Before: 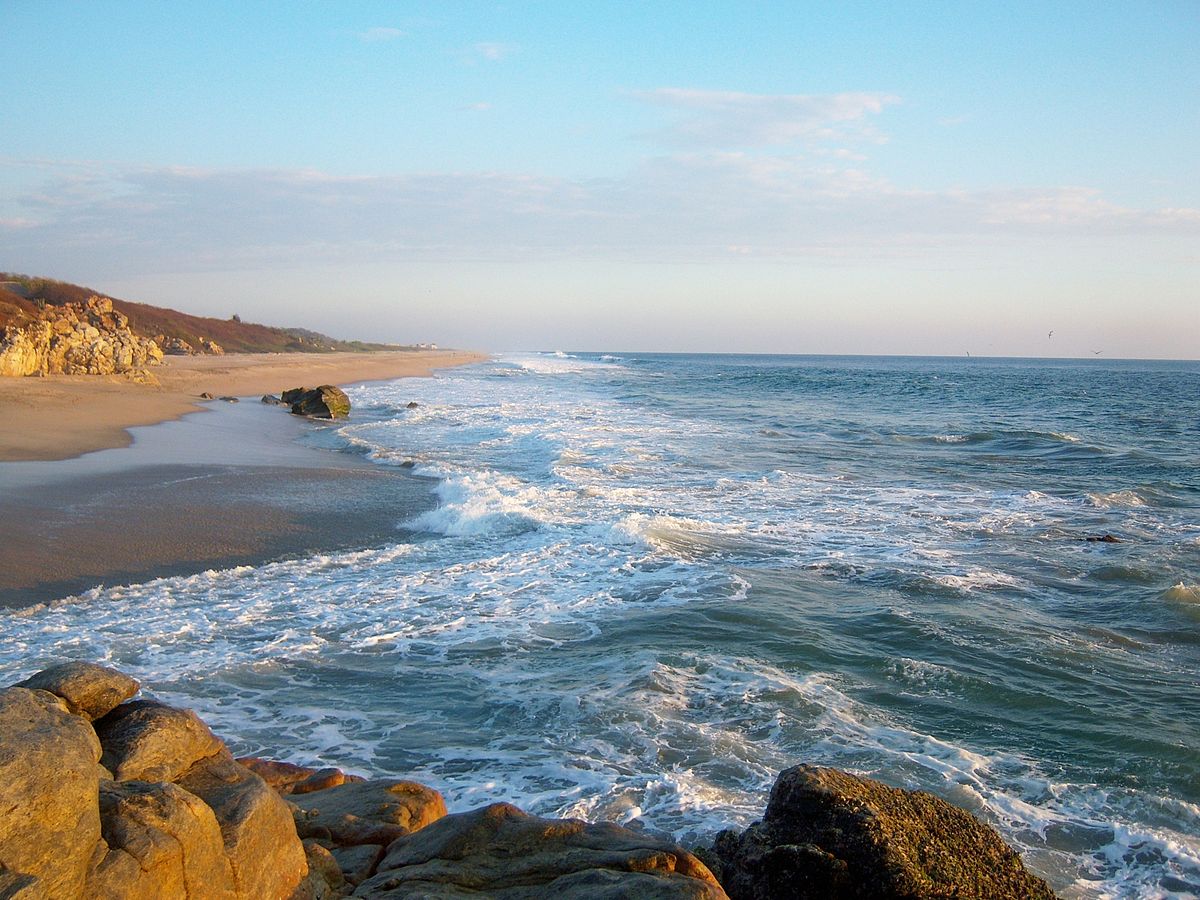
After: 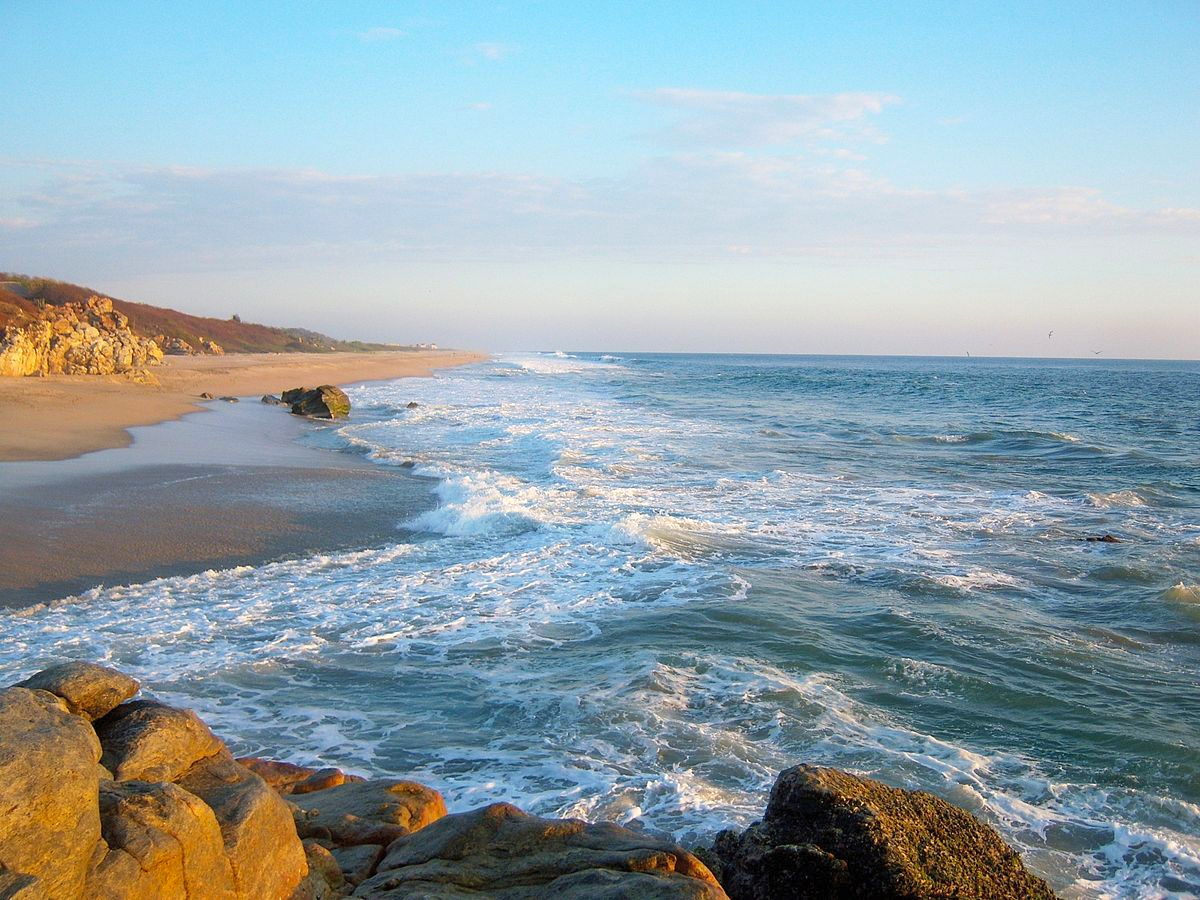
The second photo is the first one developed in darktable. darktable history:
contrast brightness saturation: contrast 0.027, brightness 0.065, saturation 0.133
